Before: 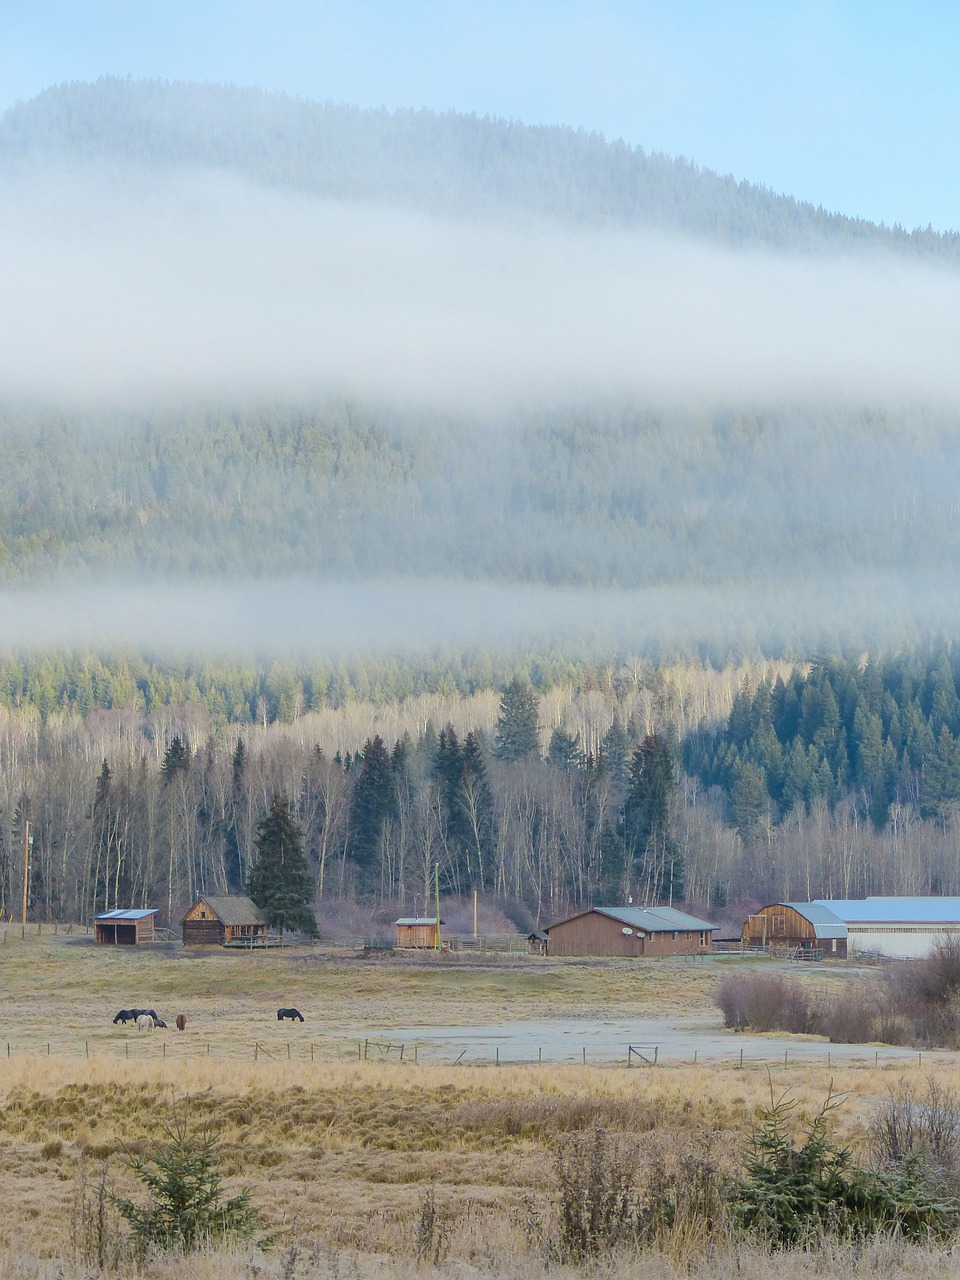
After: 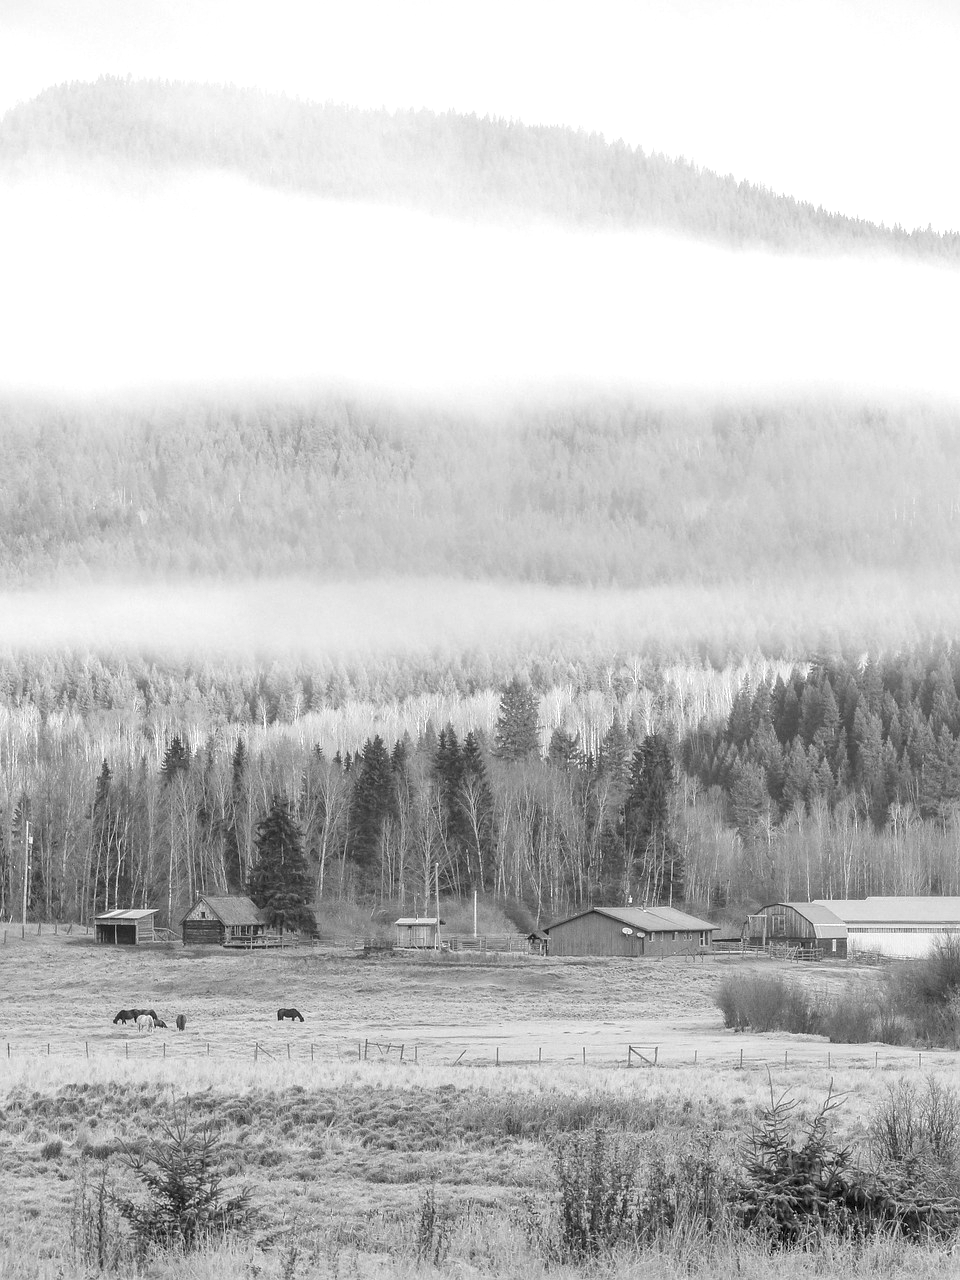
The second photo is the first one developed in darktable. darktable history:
monochrome: a 32, b 64, size 2.3
exposure: exposure 0.669 EV, compensate highlight preservation false
local contrast: on, module defaults
